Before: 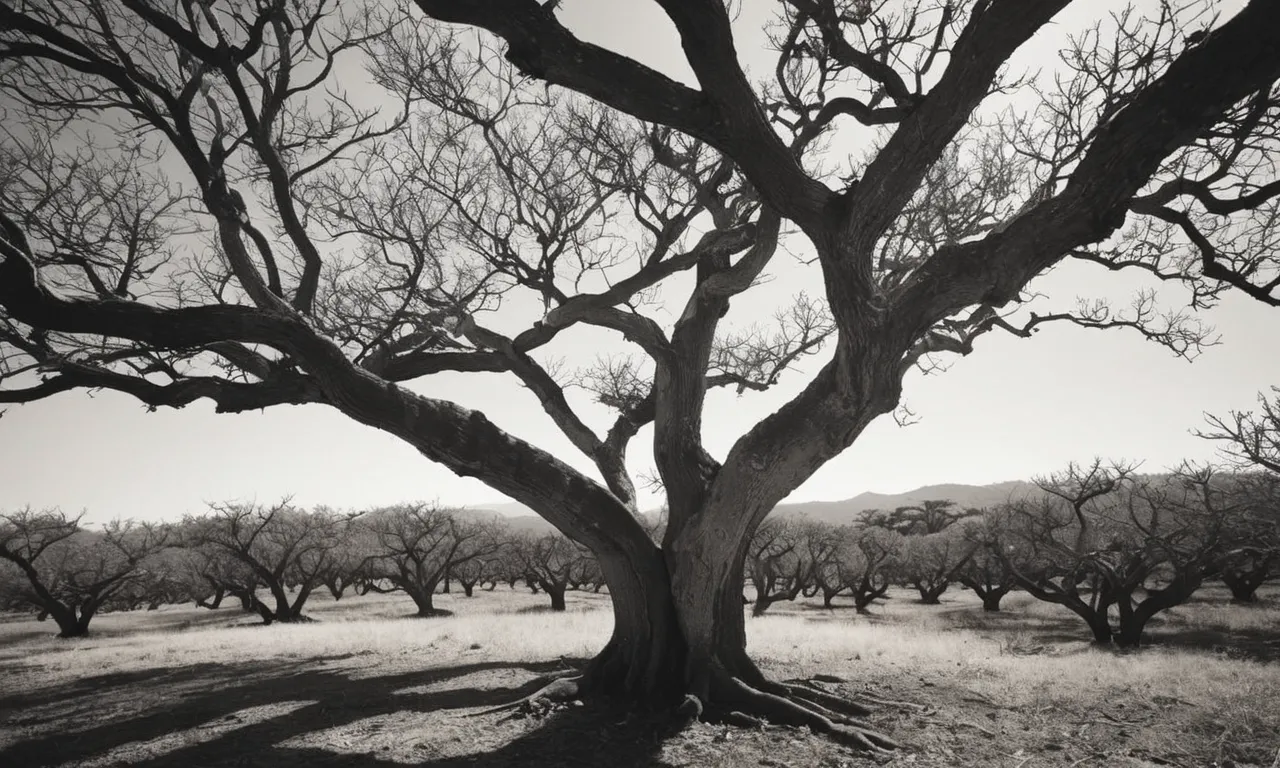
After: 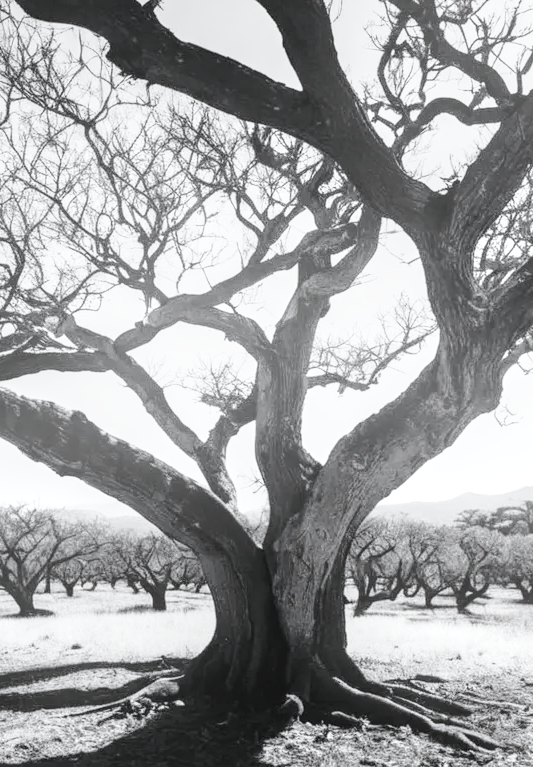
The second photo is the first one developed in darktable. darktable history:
white balance: red 0.931, blue 1.11
local contrast: detail 130%
crop: left 31.229%, right 27.105%
exposure: black level correction 0.005, exposure 0.286 EV, compensate highlight preservation false
base curve: curves: ch0 [(0, 0) (0.028, 0.03) (0.121, 0.232) (0.46, 0.748) (0.859, 0.968) (1, 1)], preserve colors none
color contrast: green-magenta contrast 0.3, blue-yellow contrast 0.15
tone equalizer: on, module defaults
bloom: size 13.65%, threshold 98.39%, strength 4.82%
